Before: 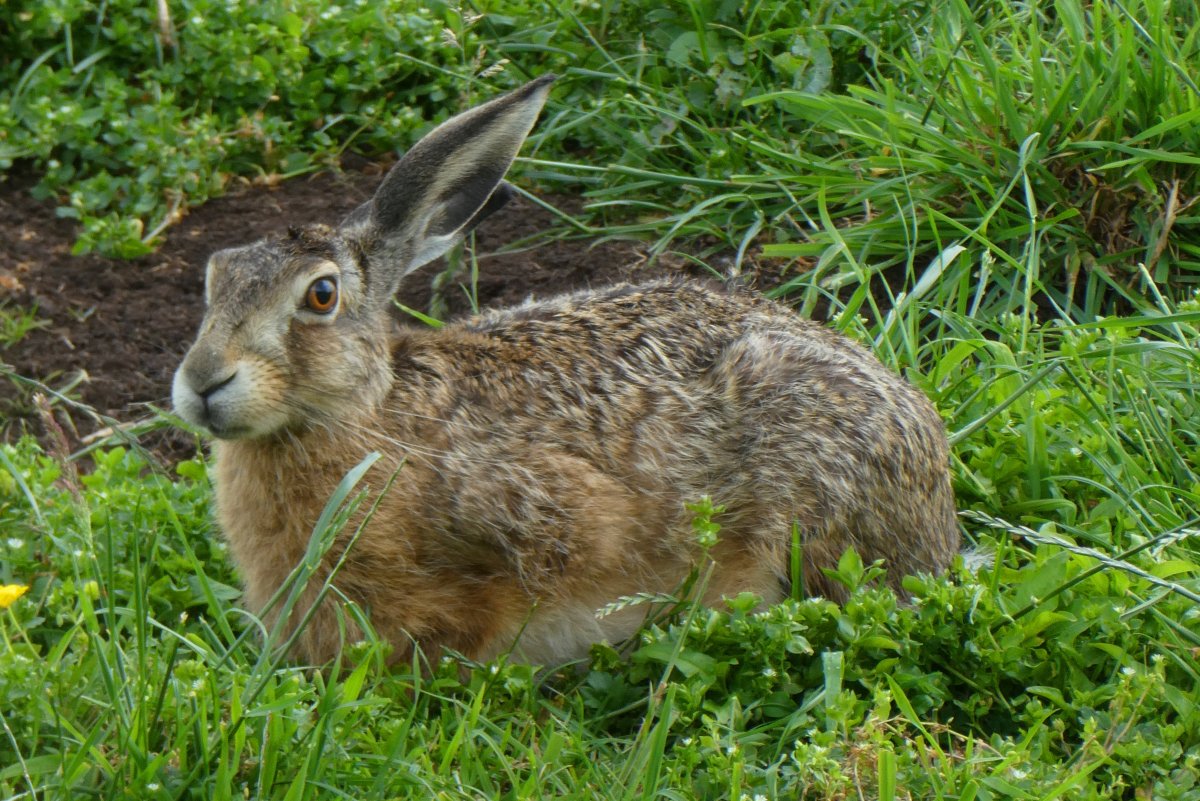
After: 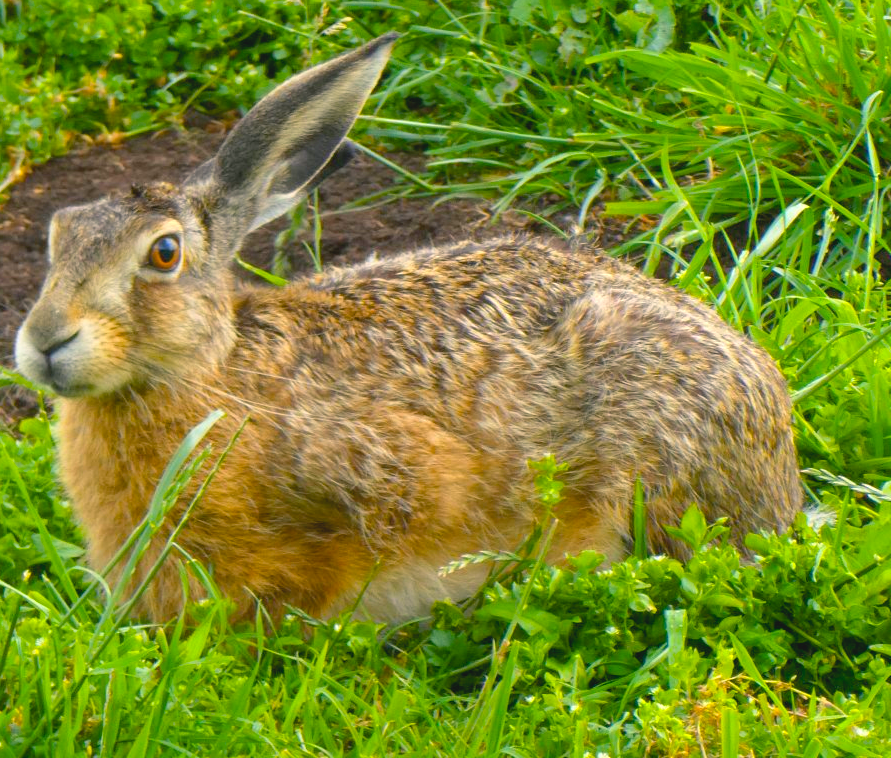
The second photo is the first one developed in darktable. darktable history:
crop and rotate: left 13.151%, top 5.318%, right 12.577%
color balance rgb: highlights gain › chroma 2.982%, highlights gain › hue 60°, global offset › luminance -0.493%, perceptual saturation grading › global saturation 39.62%
contrast brightness saturation: contrast -0.102, brightness 0.054, saturation 0.076
exposure: exposure 0.73 EV, compensate highlight preservation false
